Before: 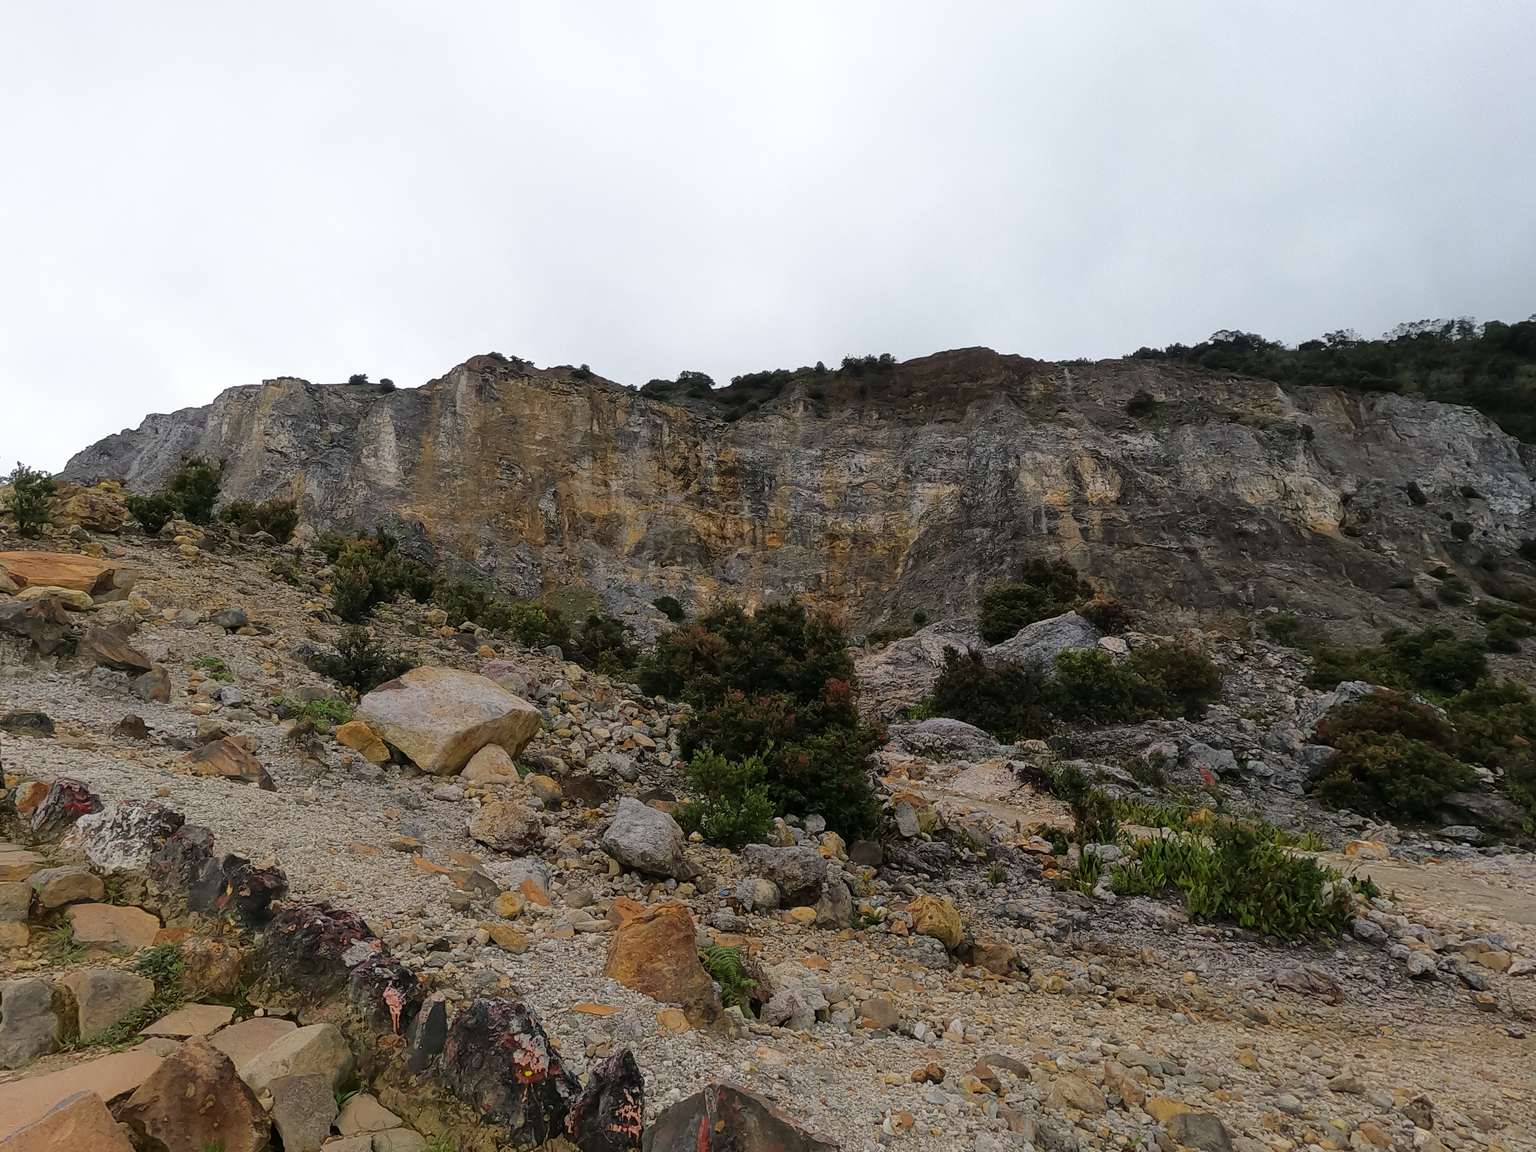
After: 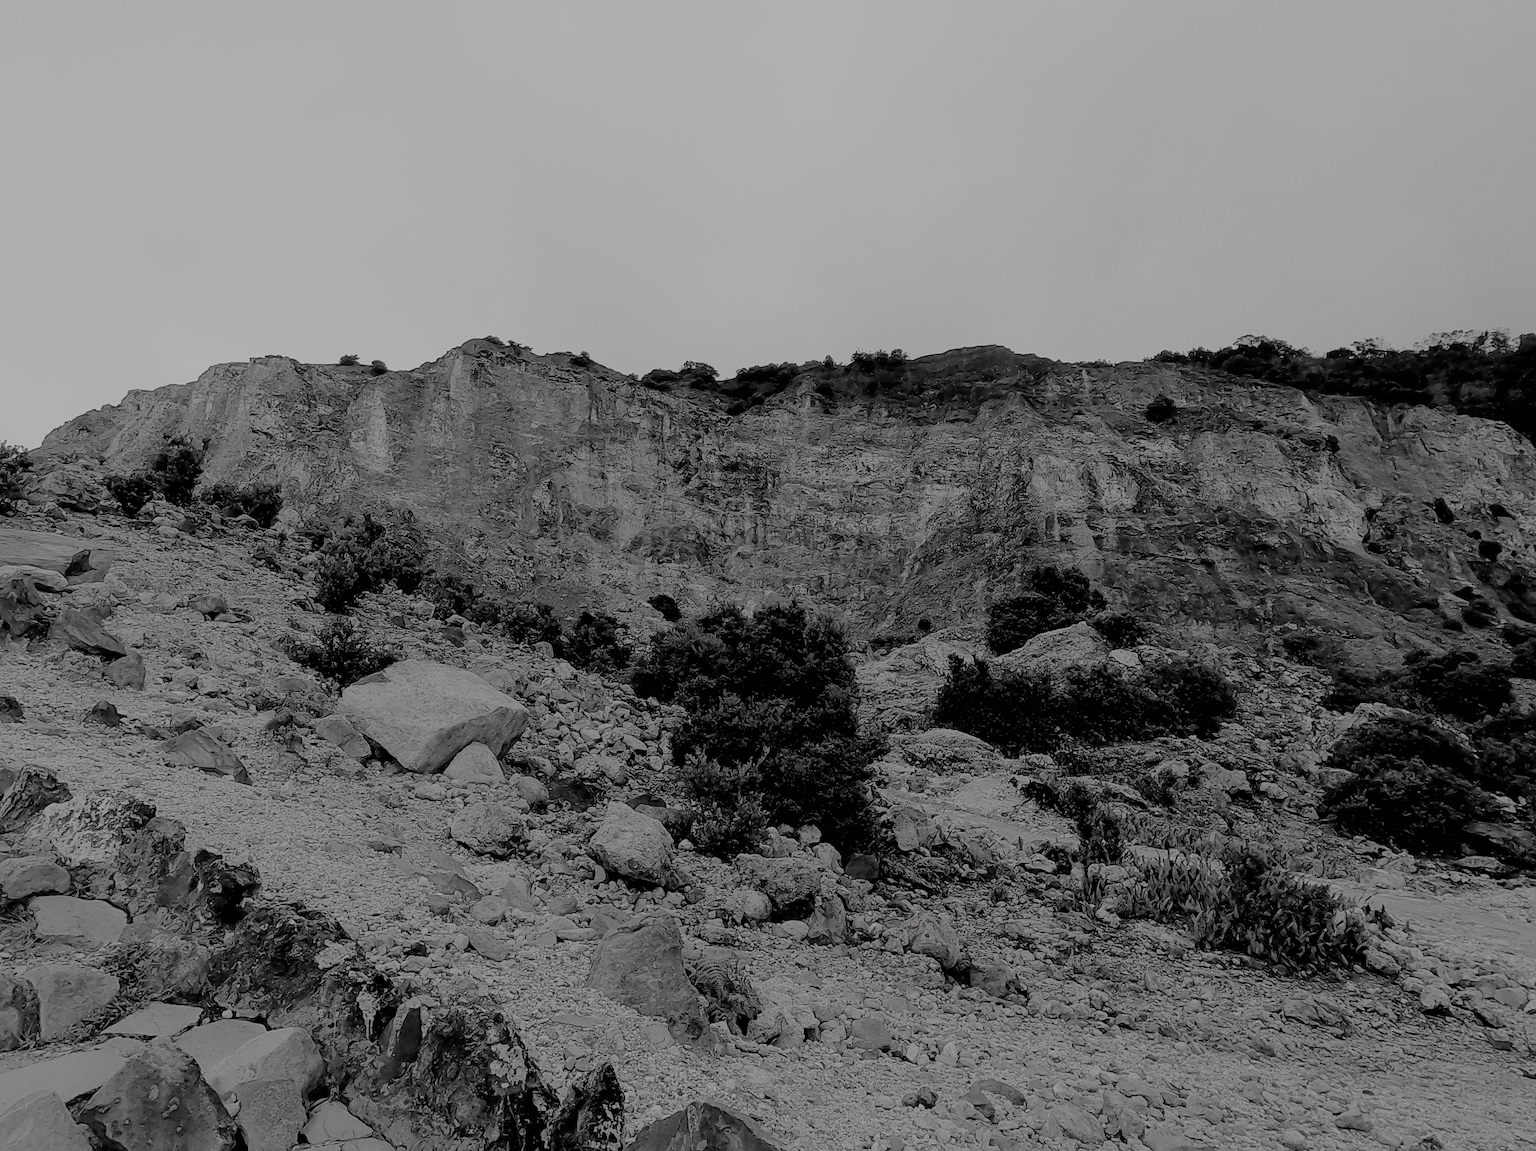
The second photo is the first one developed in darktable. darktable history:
sharpen: radius 1.865, amount 0.405, threshold 1.256
crop and rotate: angle -1.66°
exposure: compensate exposure bias true, compensate highlight preservation false
contrast brightness saturation: saturation -0.981
filmic rgb: black relative exposure -4.44 EV, white relative exposure 6.59 EV, hardness 1.83, contrast 0.502
